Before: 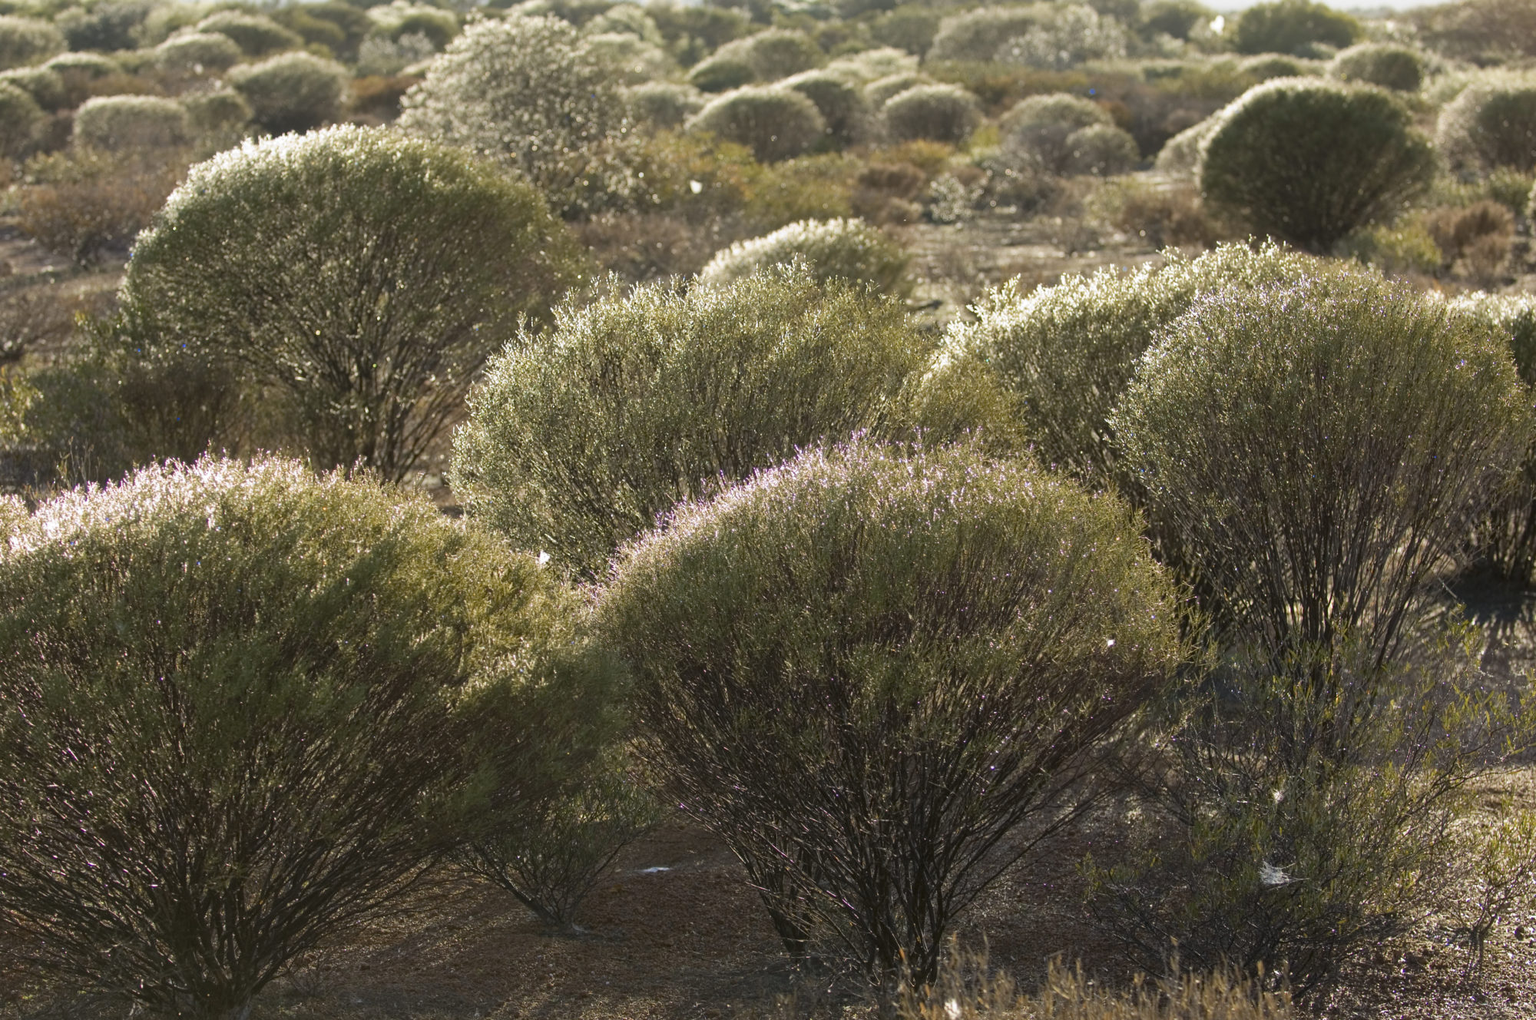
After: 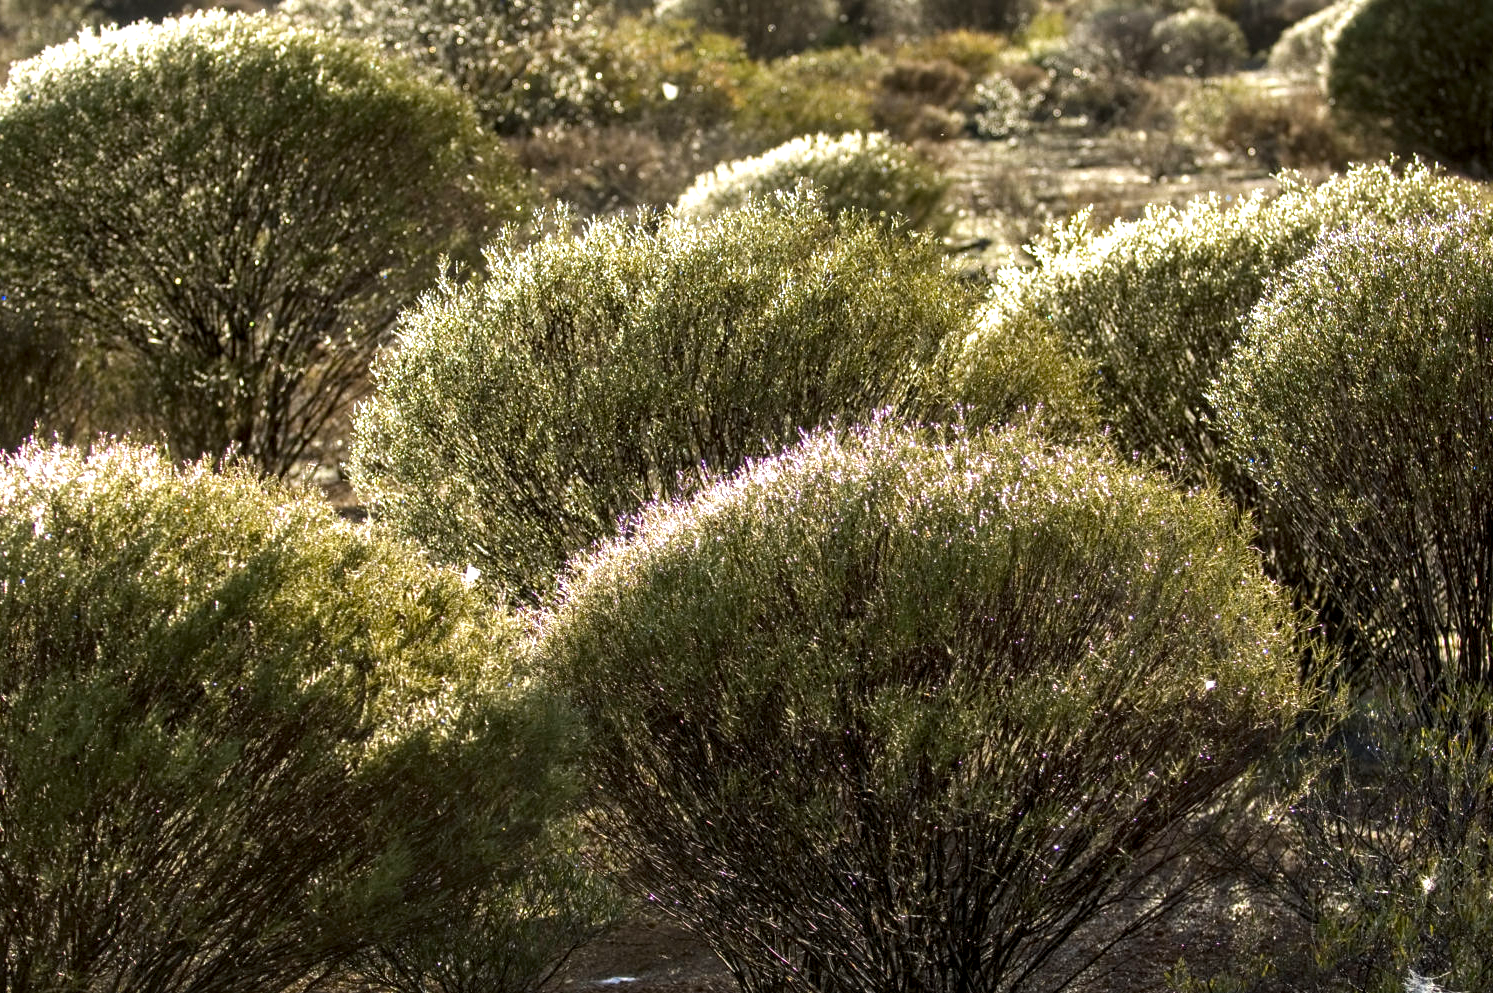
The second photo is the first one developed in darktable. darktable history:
local contrast: highlights 81%, shadows 58%, detail 174%, midtone range 0.598
crop and rotate: left 11.848%, top 11.477%, right 13.472%, bottom 13.73%
contrast brightness saturation: brightness -0.028, saturation 0.343
